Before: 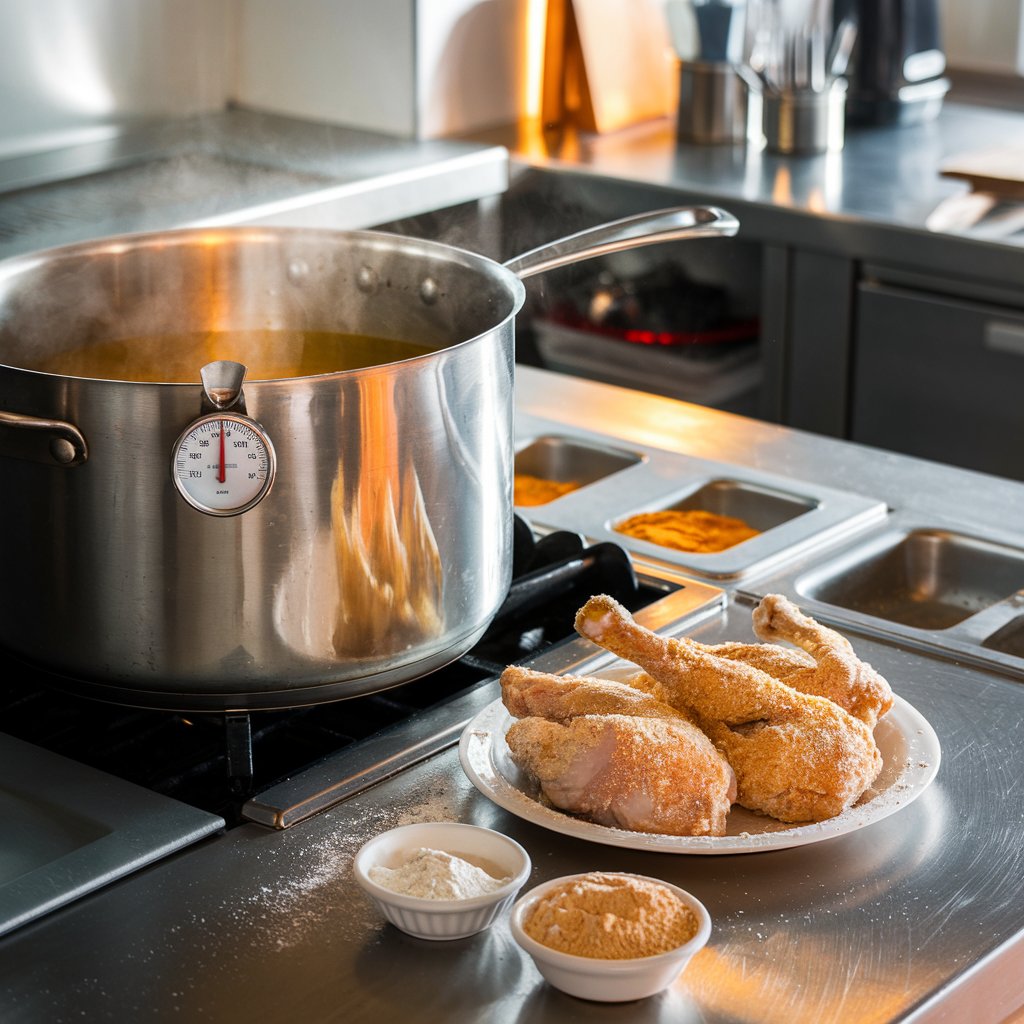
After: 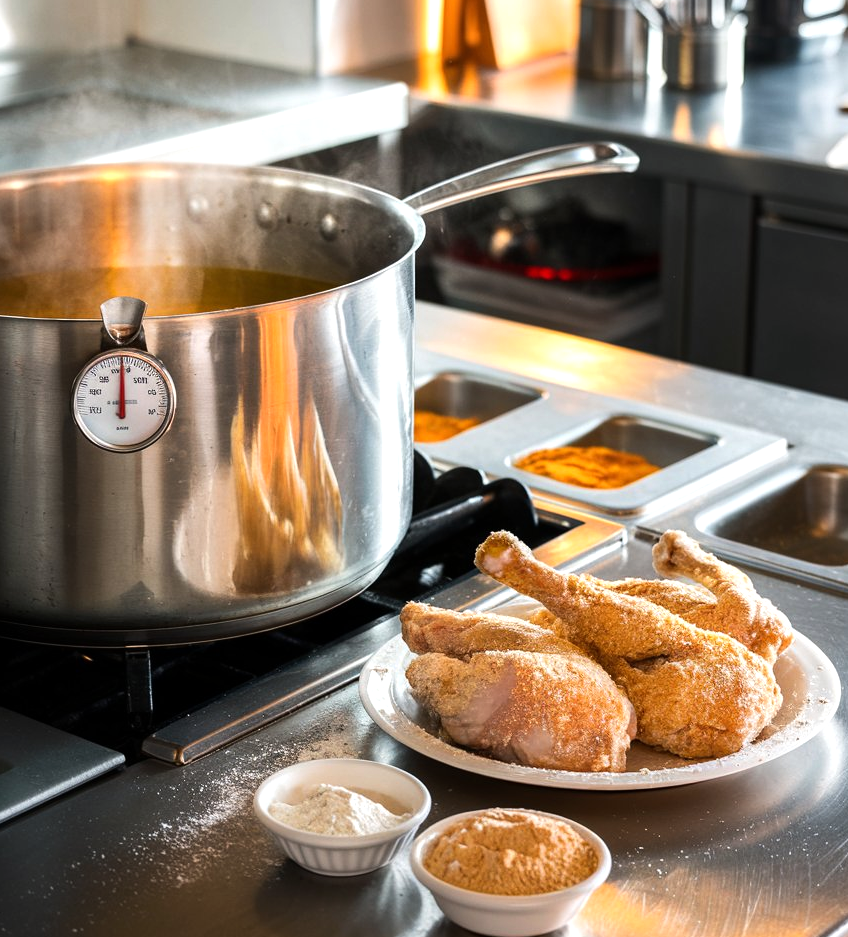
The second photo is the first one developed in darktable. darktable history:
crop: left 9.807%, top 6.259%, right 7.334%, bottom 2.177%
tone equalizer: -8 EV -0.417 EV, -7 EV -0.389 EV, -6 EV -0.333 EV, -5 EV -0.222 EV, -3 EV 0.222 EV, -2 EV 0.333 EV, -1 EV 0.389 EV, +0 EV 0.417 EV, edges refinement/feathering 500, mask exposure compensation -1.57 EV, preserve details no
